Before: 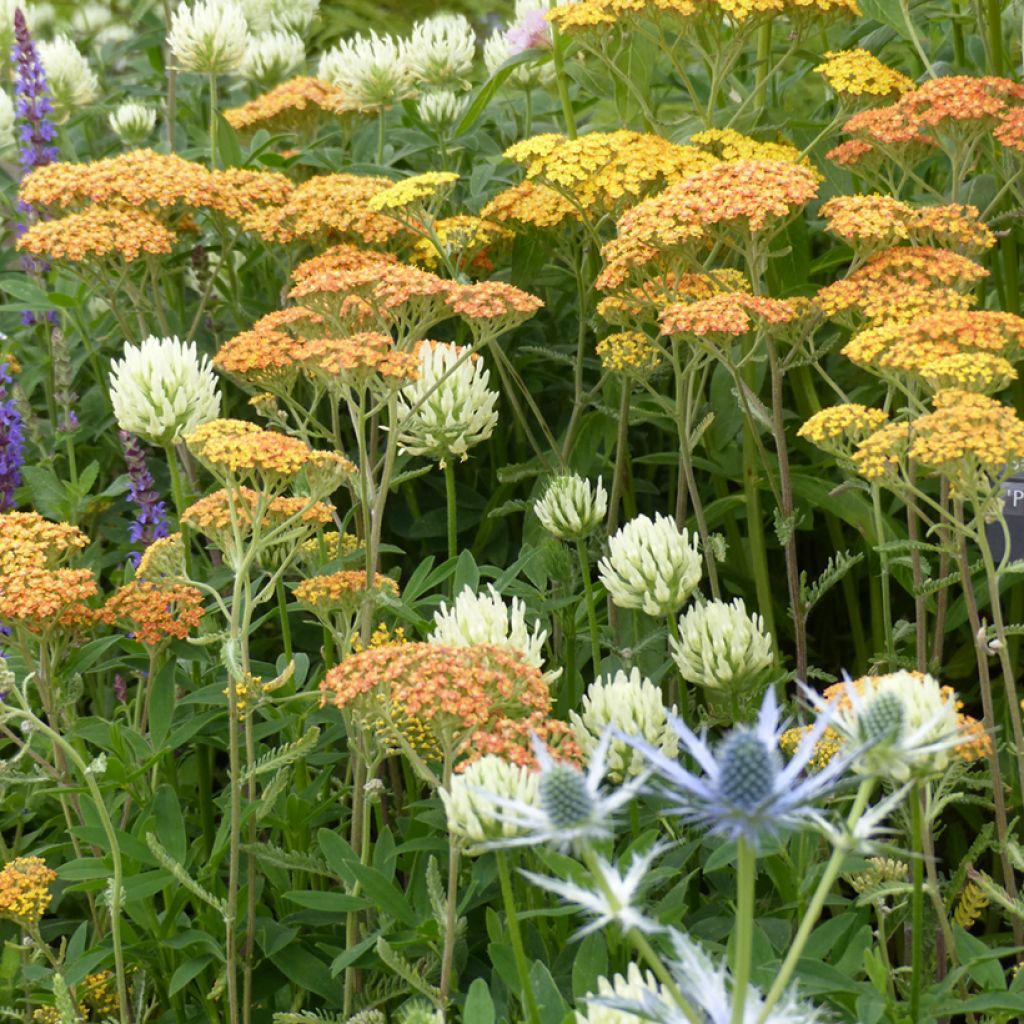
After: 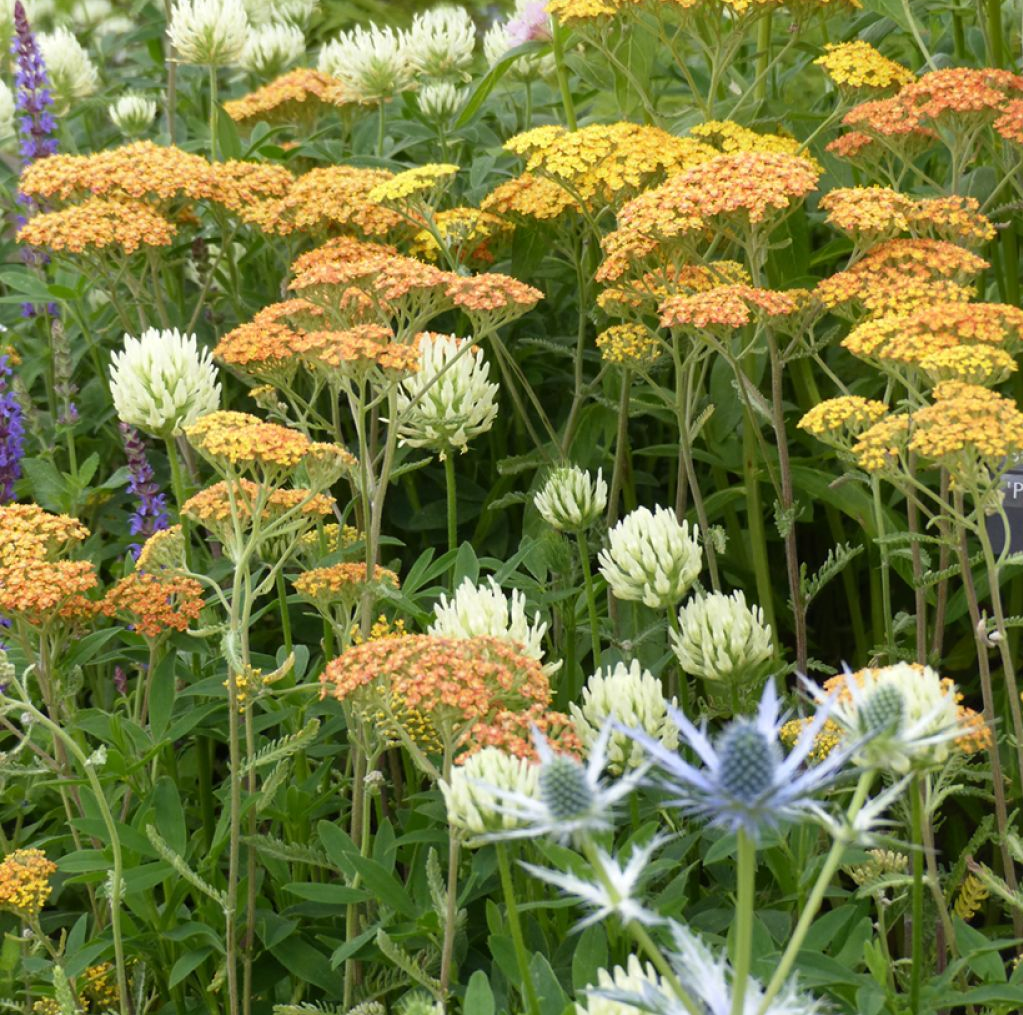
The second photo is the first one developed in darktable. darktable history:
shadows and highlights: shadows 61.47, white point adjustment 0.373, highlights -34.58, compress 83.82%, highlights color adjustment 0.097%
crop: top 0.792%, right 0.023%
